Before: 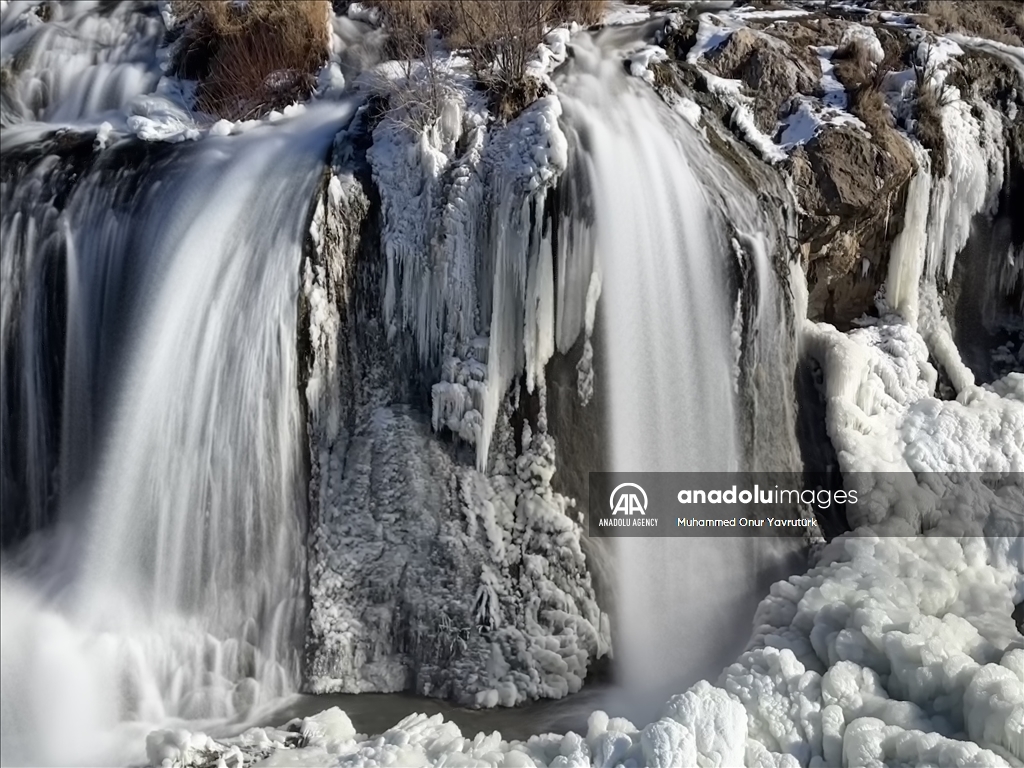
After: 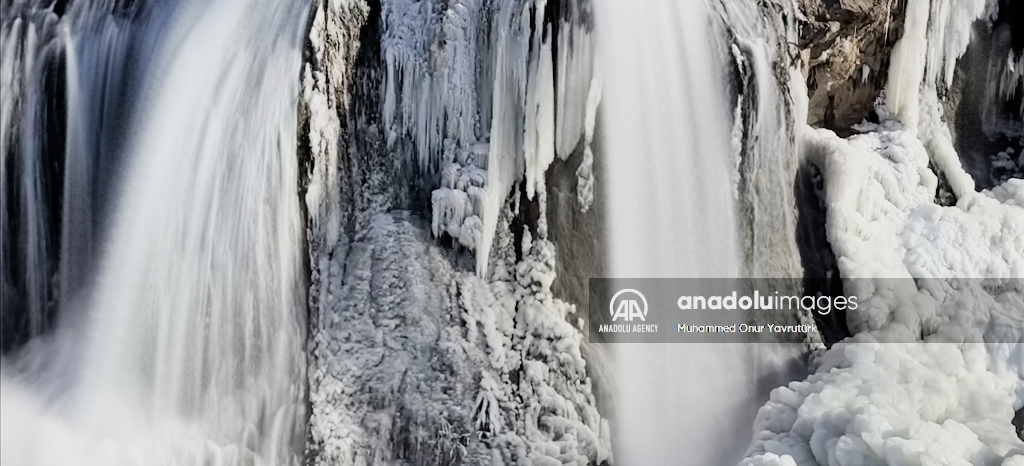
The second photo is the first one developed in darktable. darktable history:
exposure: black level correction 0, exposure 1.1 EV, compensate exposure bias true, compensate highlight preservation false
crop and rotate: top 25.357%, bottom 13.942%
filmic rgb: black relative exposure -6.98 EV, white relative exposure 5.63 EV, hardness 2.86
